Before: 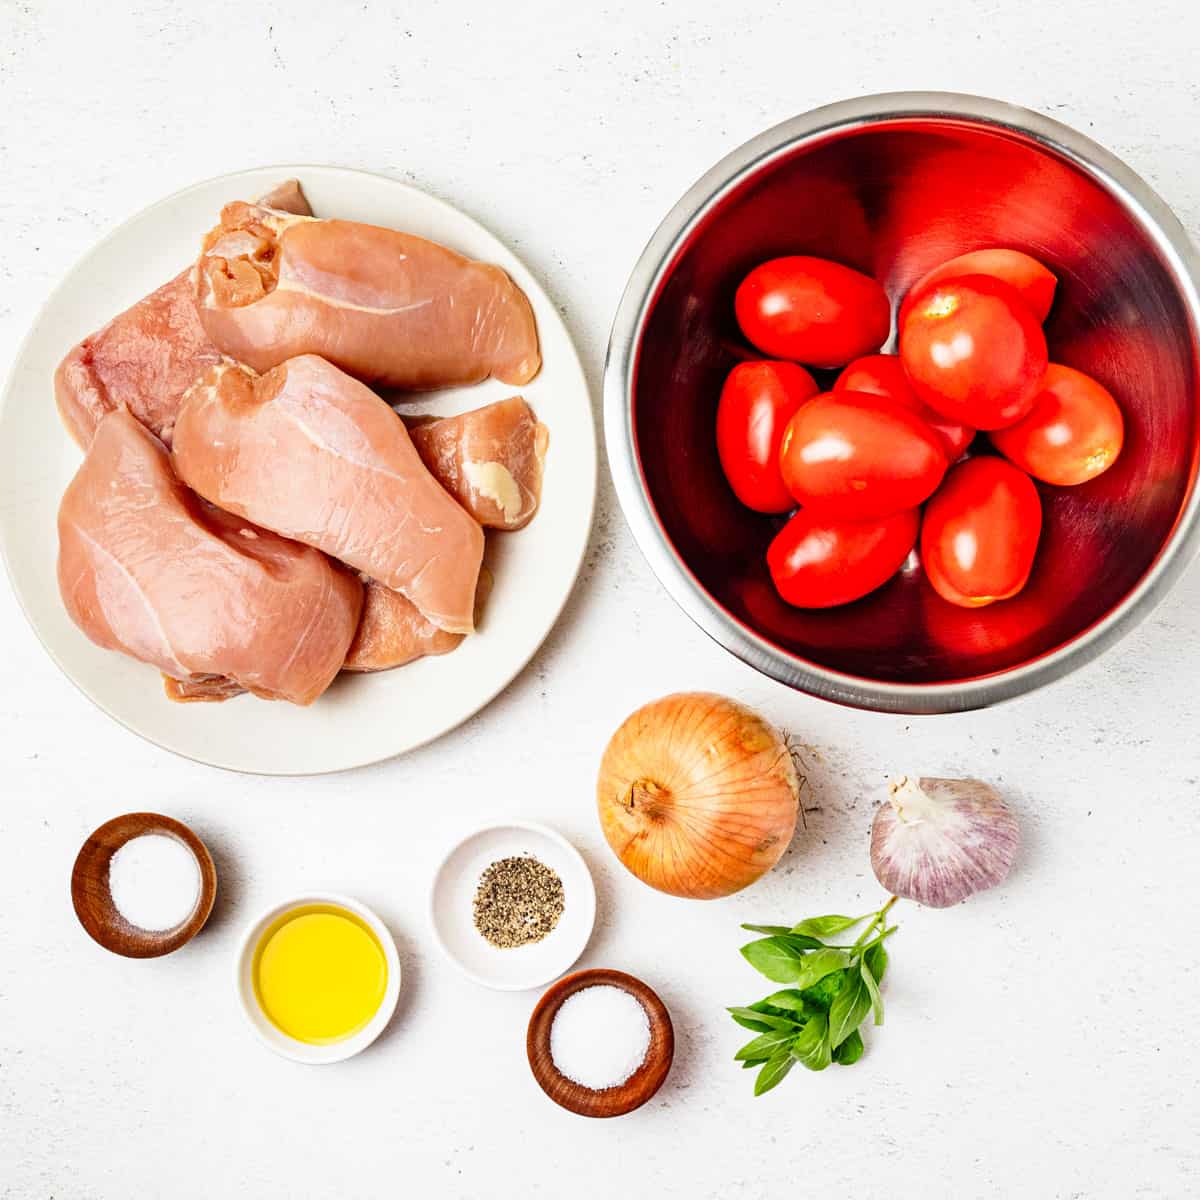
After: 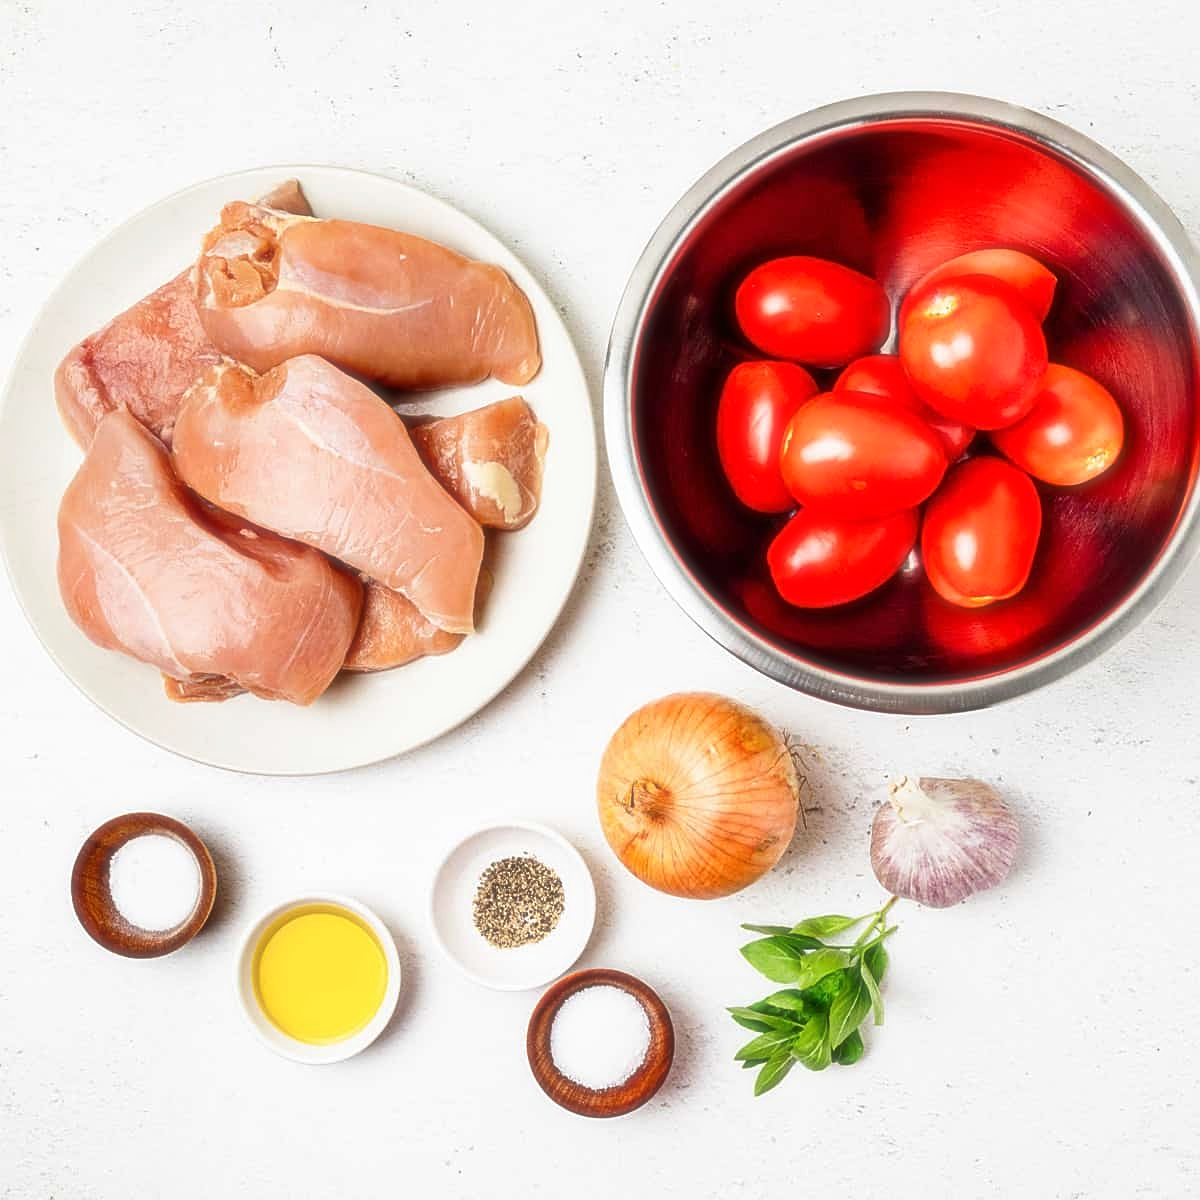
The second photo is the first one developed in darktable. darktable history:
soften: size 19.52%, mix 20.32%
sharpen: on, module defaults
